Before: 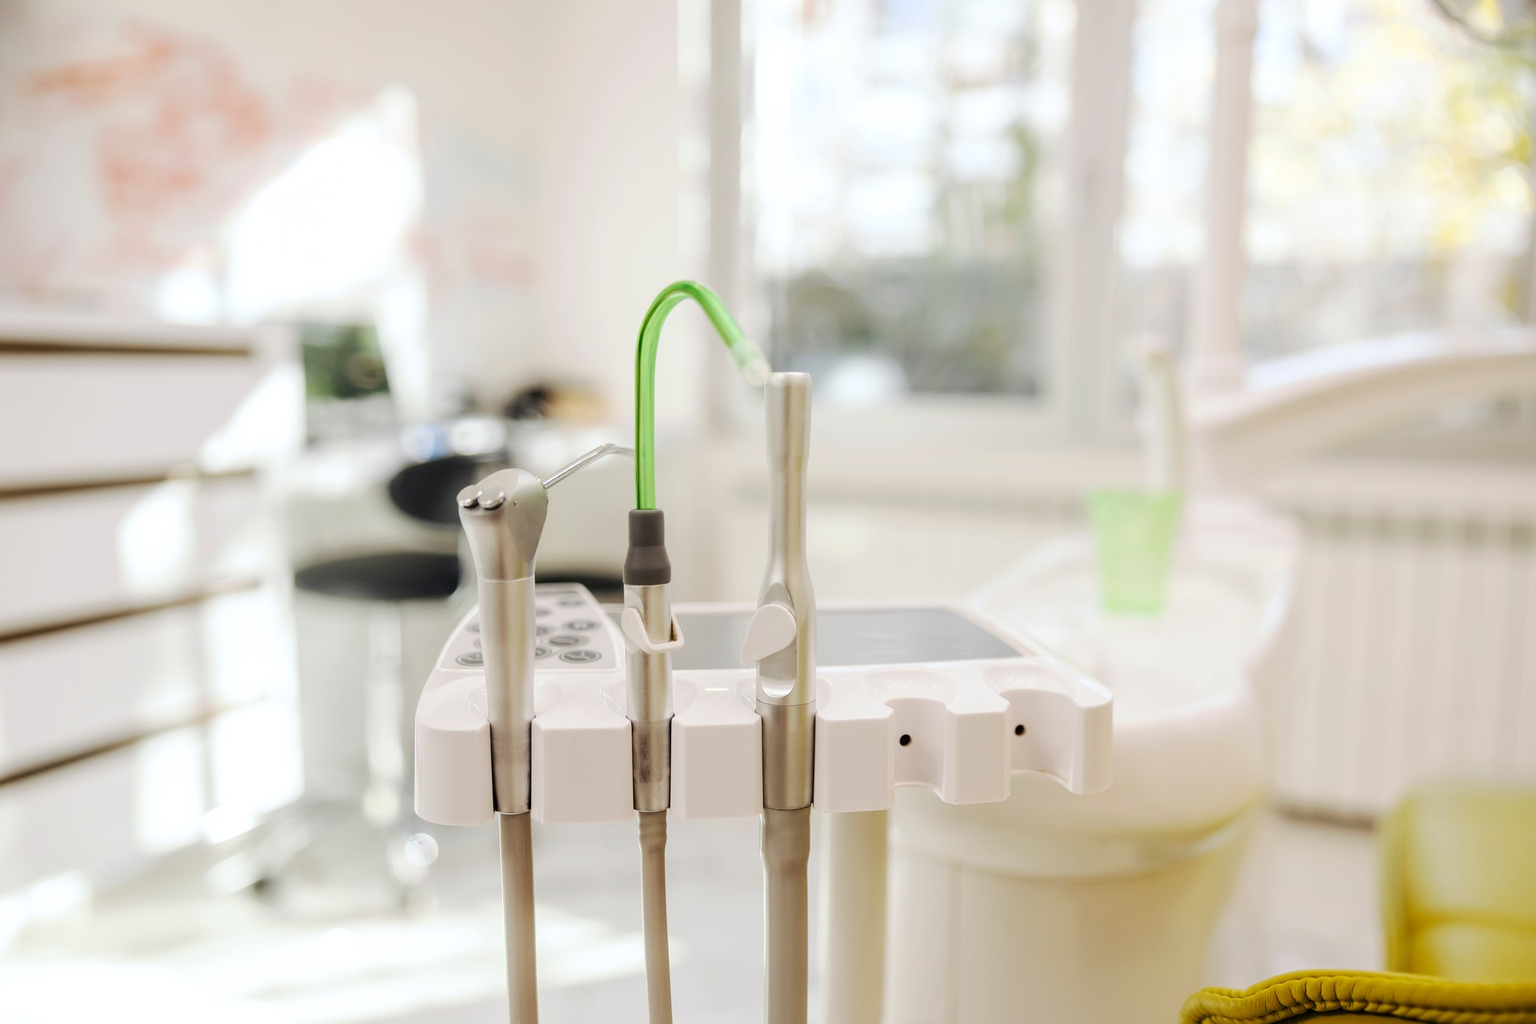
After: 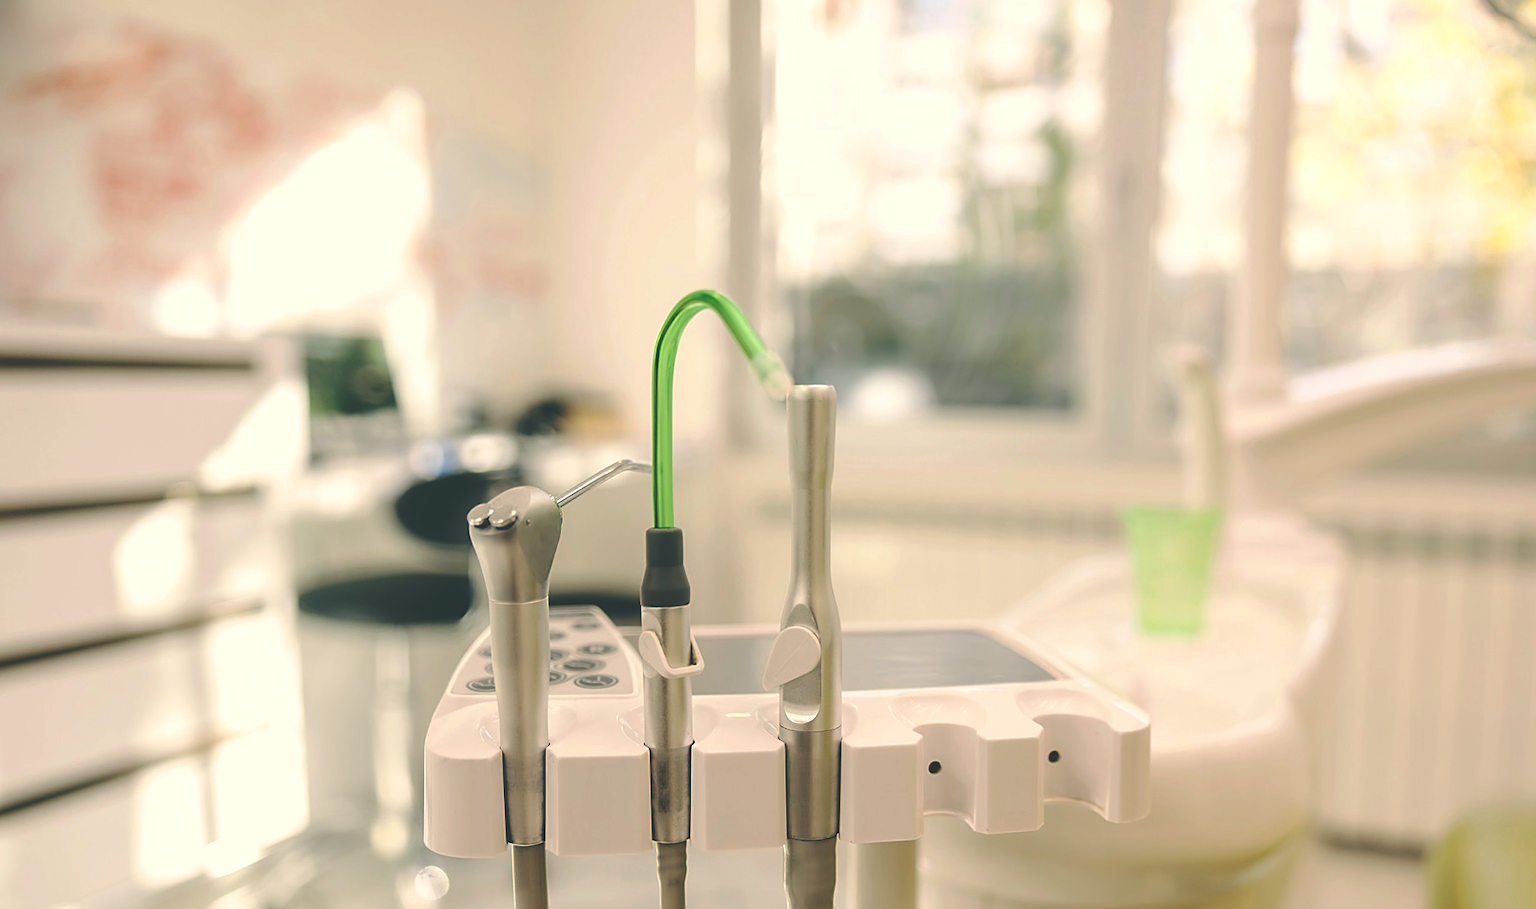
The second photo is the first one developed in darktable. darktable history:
rgb curve: curves: ch0 [(0, 0.186) (0.314, 0.284) (0.775, 0.708) (1, 1)], compensate middle gray true, preserve colors none
crop and rotate: angle 0.2°, left 0.275%, right 3.127%, bottom 14.18%
color balance: lift [1.005, 0.99, 1.007, 1.01], gamma [1, 0.979, 1.011, 1.021], gain [0.923, 1.098, 1.025, 0.902], input saturation 90.45%, contrast 7.73%, output saturation 105.91%
sharpen: on, module defaults
